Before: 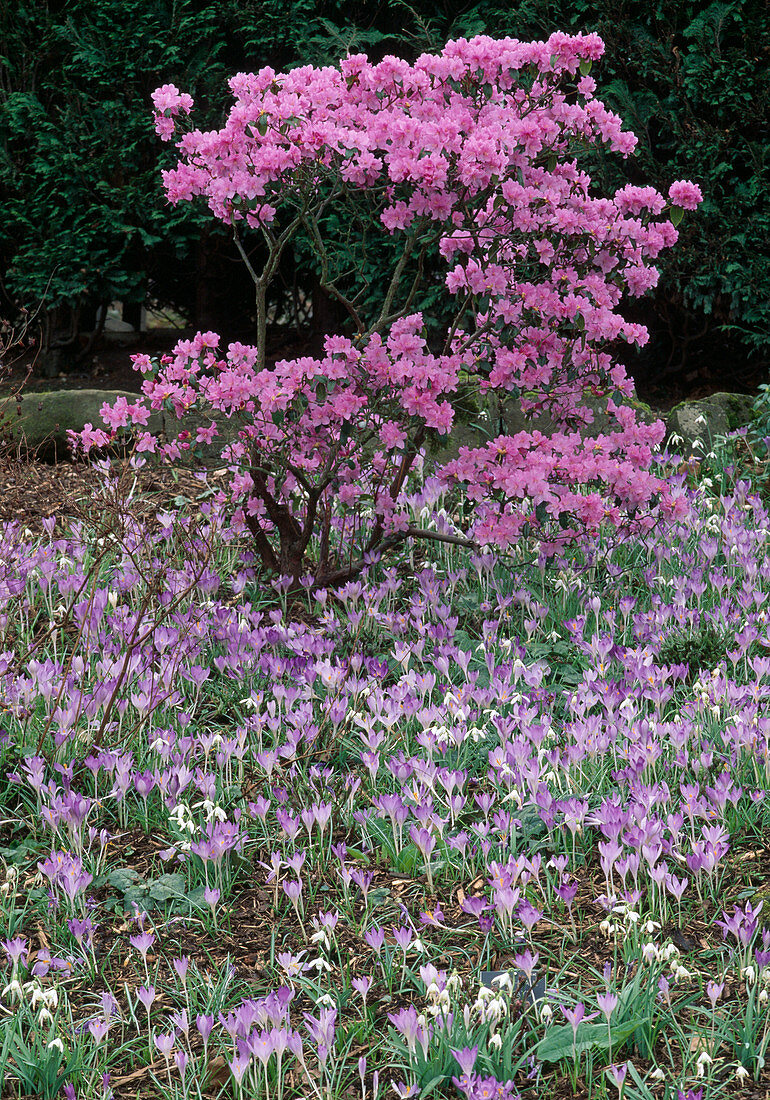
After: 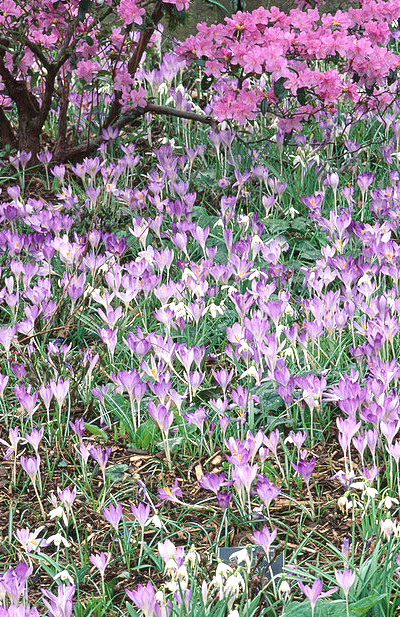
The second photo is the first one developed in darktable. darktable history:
tone equalizer: smoothing diameter 2.18%, edges refinement/feathering 17.79, mask exposure compensation -1.57 EV, filter diffusion 5
crop: left 34.119%, top 38.594%, right 13.857%, bottom 5.3%
local contrast: highlights 100%, shadows 100%, detail 120%, midtone range 0.2
exposure: black level correction -0.002, exposure 0.534 EV, compensate highlight preservation false
